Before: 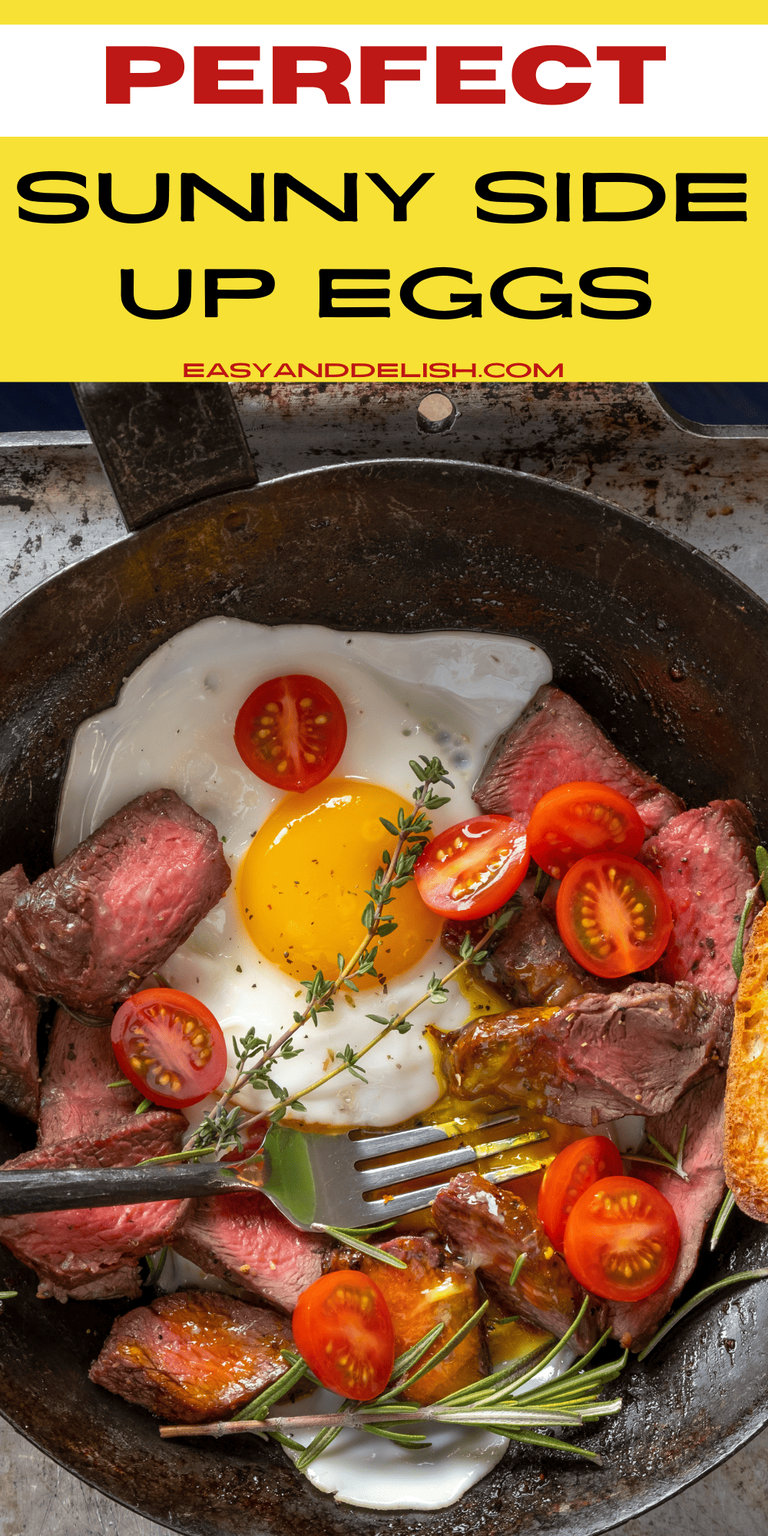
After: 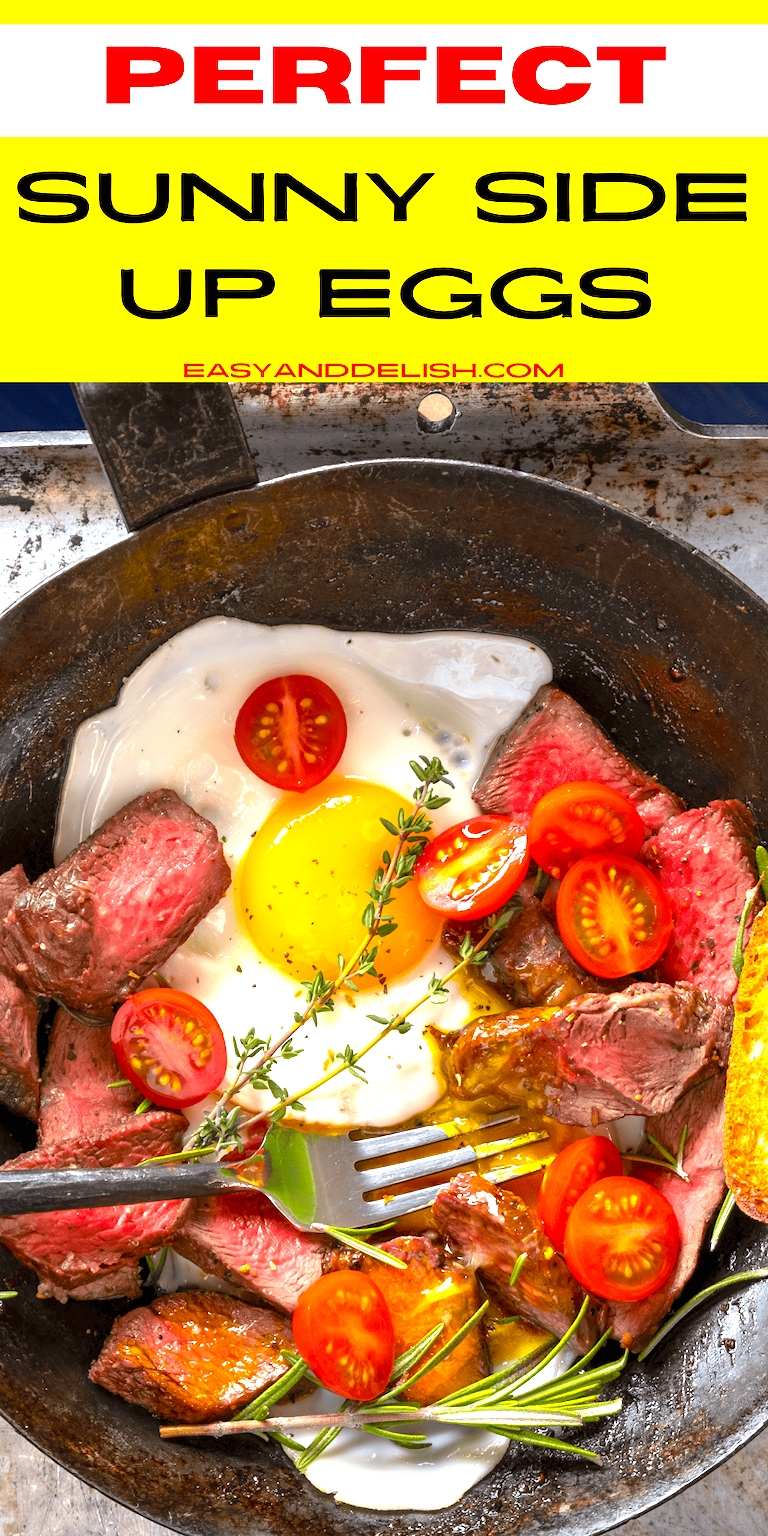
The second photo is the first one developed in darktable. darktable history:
exposure: black level correction 0, exposure 1.188 EV, compensate highlight preservation false
color balance rgb: shadows lift › chroma 1.004%, shadows lift › hue 217.15°, power › chroma 0.49%, power › hue 262.49°, linear chroma grading › global chroma 8.976%, perceptual saturation grading › global saturation 30.12%
